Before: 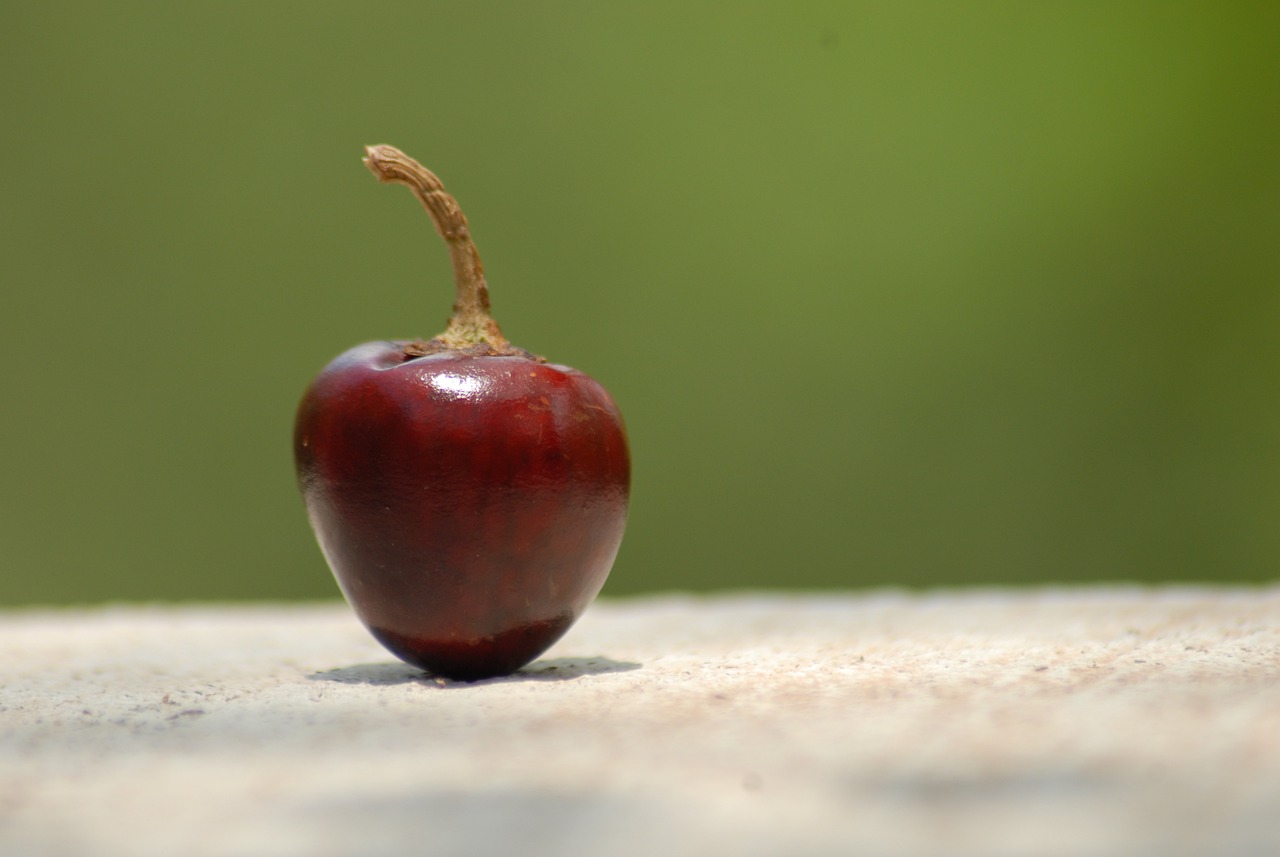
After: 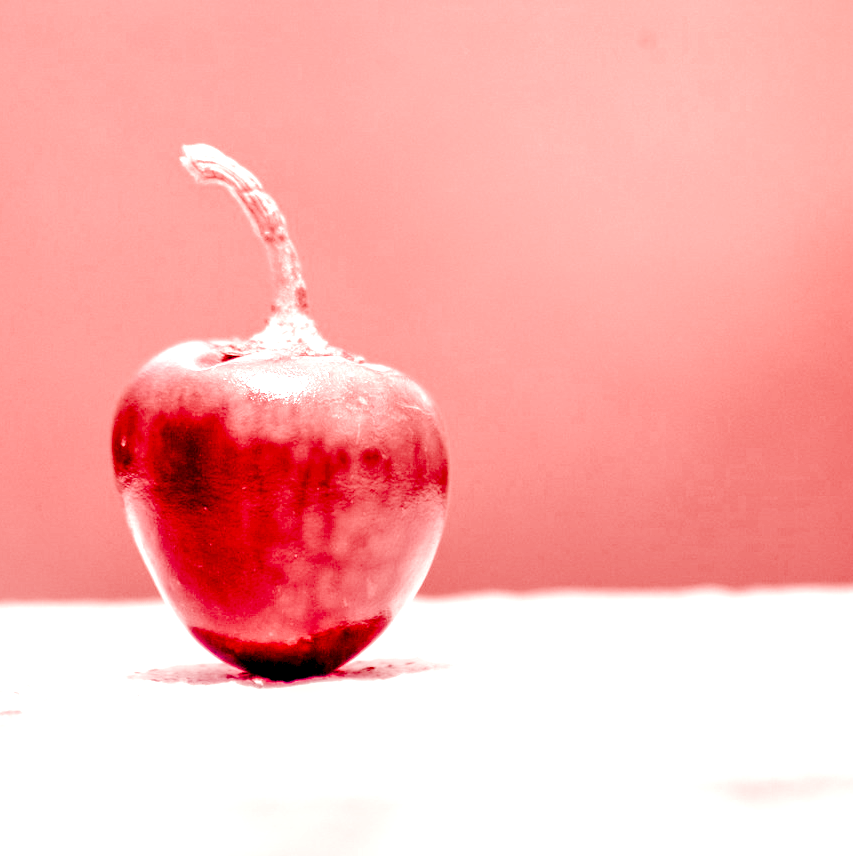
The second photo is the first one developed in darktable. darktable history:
contrast brightness saturation: contrast 0.04, saturation 0.16
crop and rotate: left 14.292%, right 19.041%
color balance rgb: shadows lift › chroma 3%, shadows lift › hue 240.84°, highlights gain › chroma 3%, highlights gain › hue 73.2°, global offset › luminance -0.5%, perceptual saturation grading › global saturation 20%, perceptual saturation grading › highlights -25%, perceptual saturation grading › shadows 50%, global vibrance 25.26%
filmic rgb: black relative exposure -5 EV, hardness 2.88, contrast 1.3, highlights saturation mix -30%
color correction: highlights b* 3
white balance: red 4.26, blue 1.802
local contrast: detail 203%
